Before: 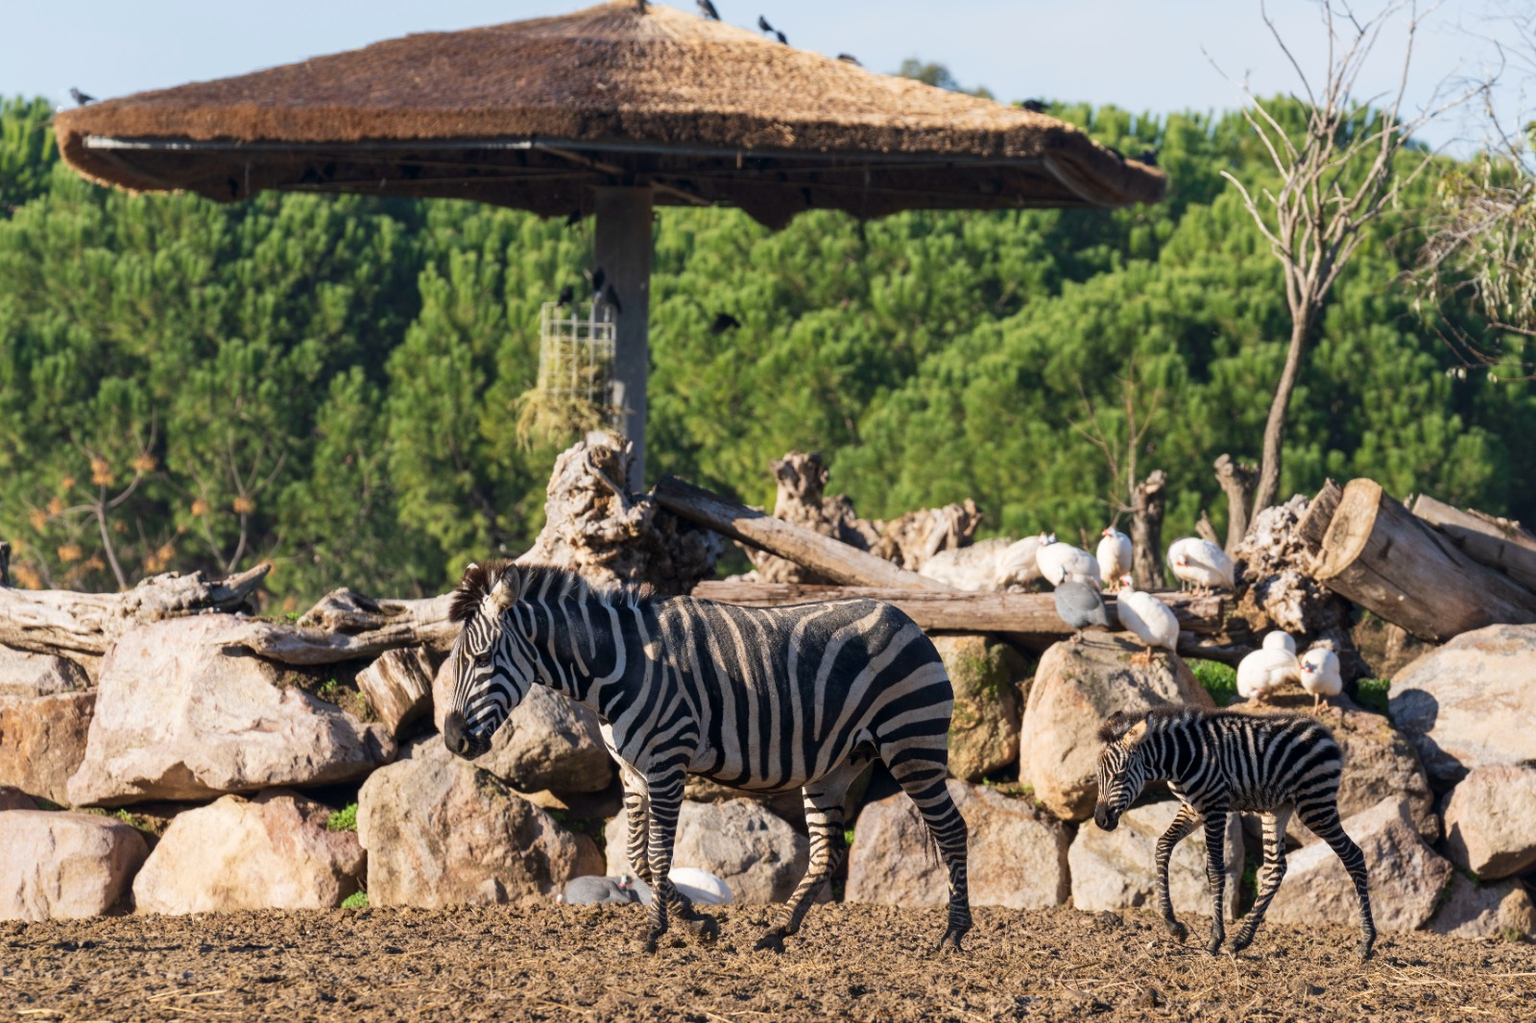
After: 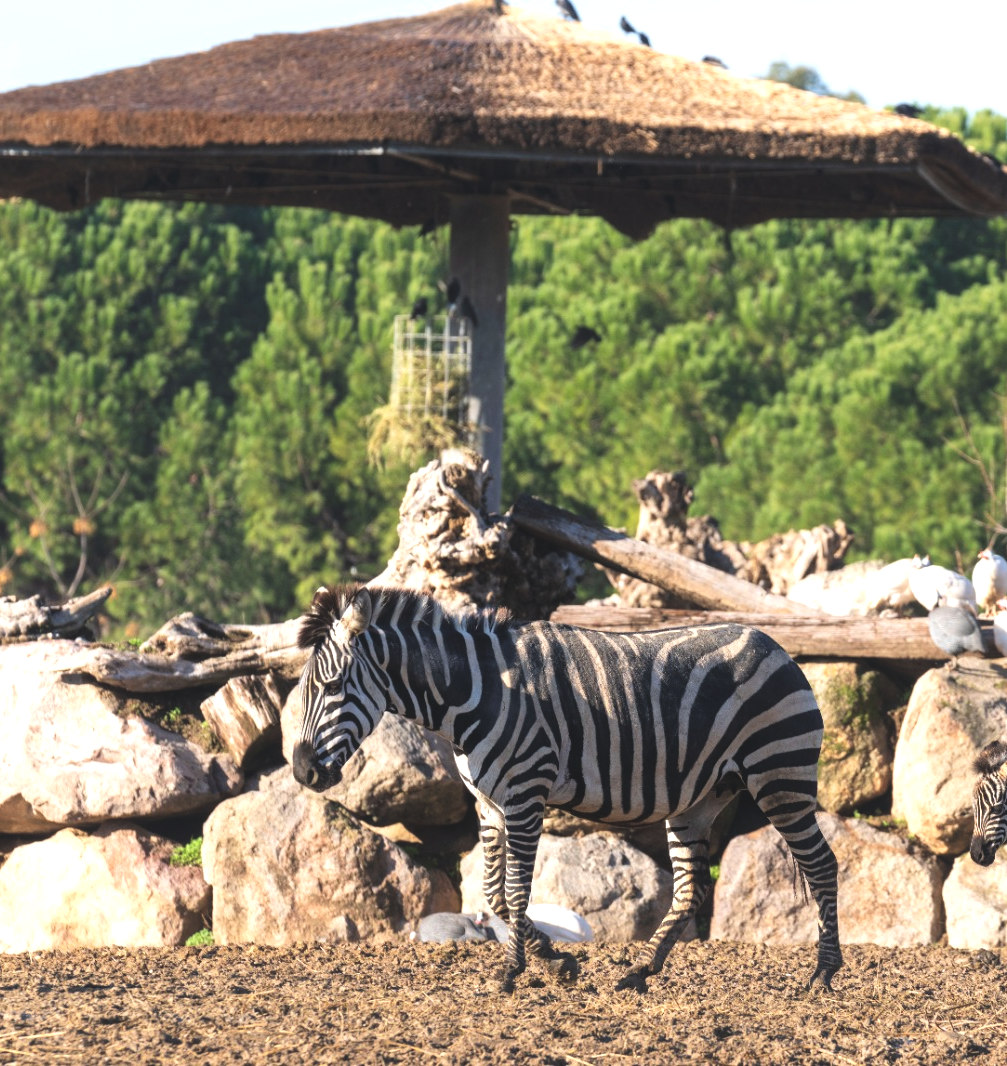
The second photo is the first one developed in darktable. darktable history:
exposure: black level correction -0.015, exposure -0.125 EV, compensate exposure bias true, compensate highlight preservation false
crop: left 10.678%, right 26.356%
tone equalizer: -8 EV -0.766 EV, -7 EV -0.674 EV, -6 EV -0.617 EV, -5 EV -0.371 EV, -3 EV 0.371 EV, -2 EV 0.6 EV, -1 EV 0.677 EV, +0 EV 0.775 EV
